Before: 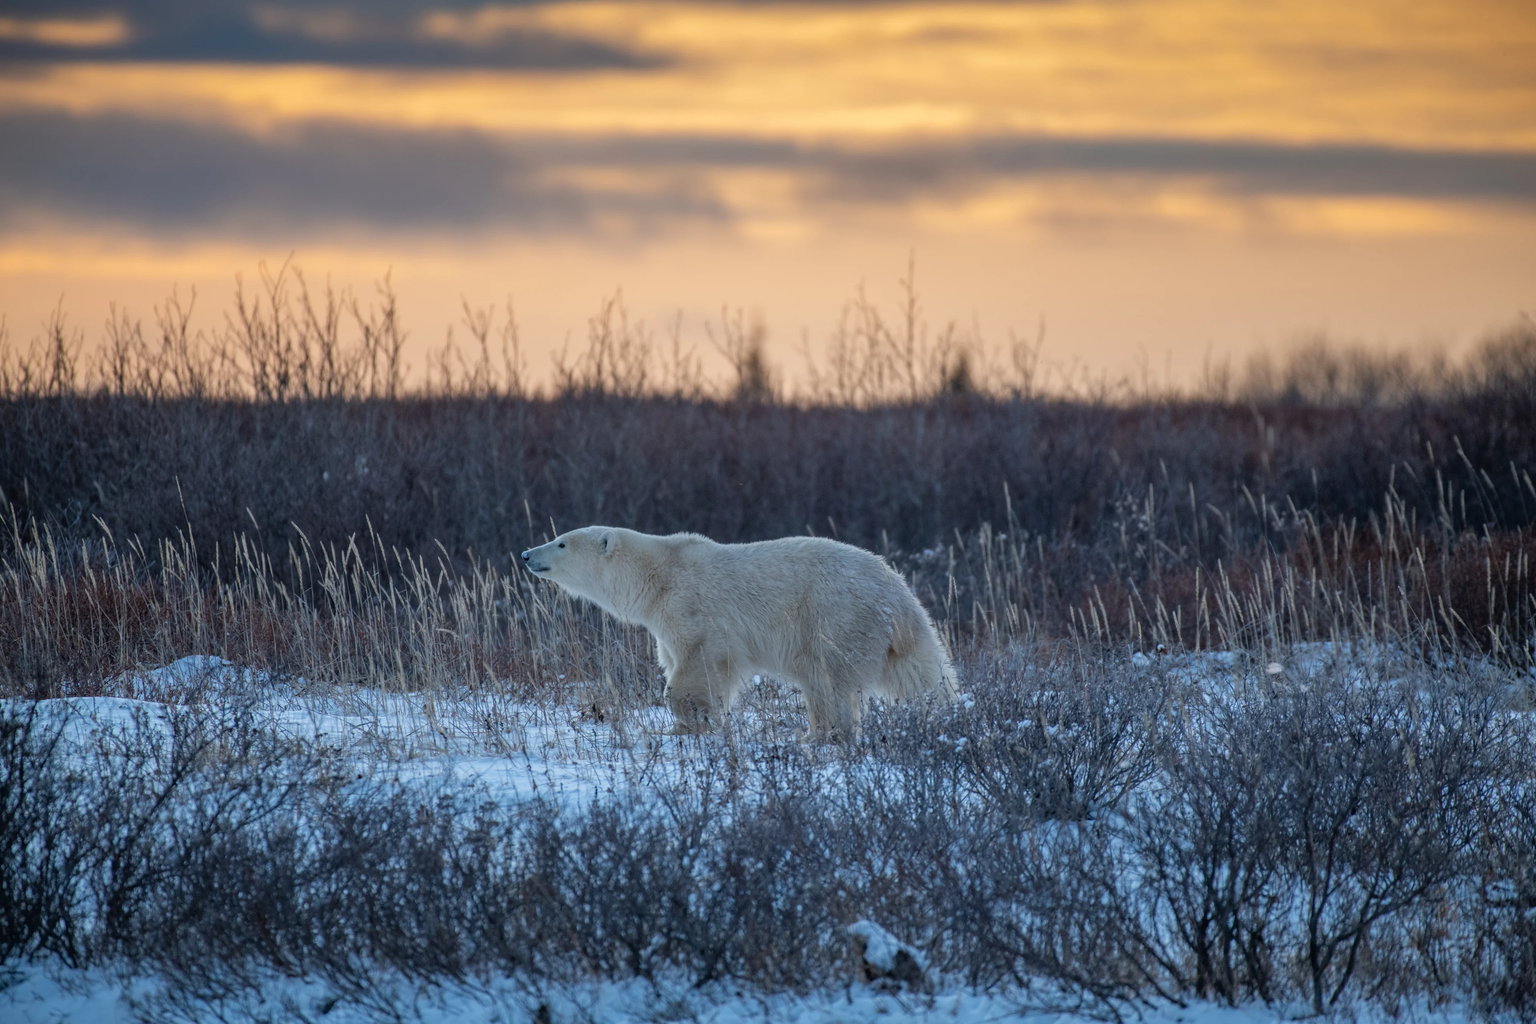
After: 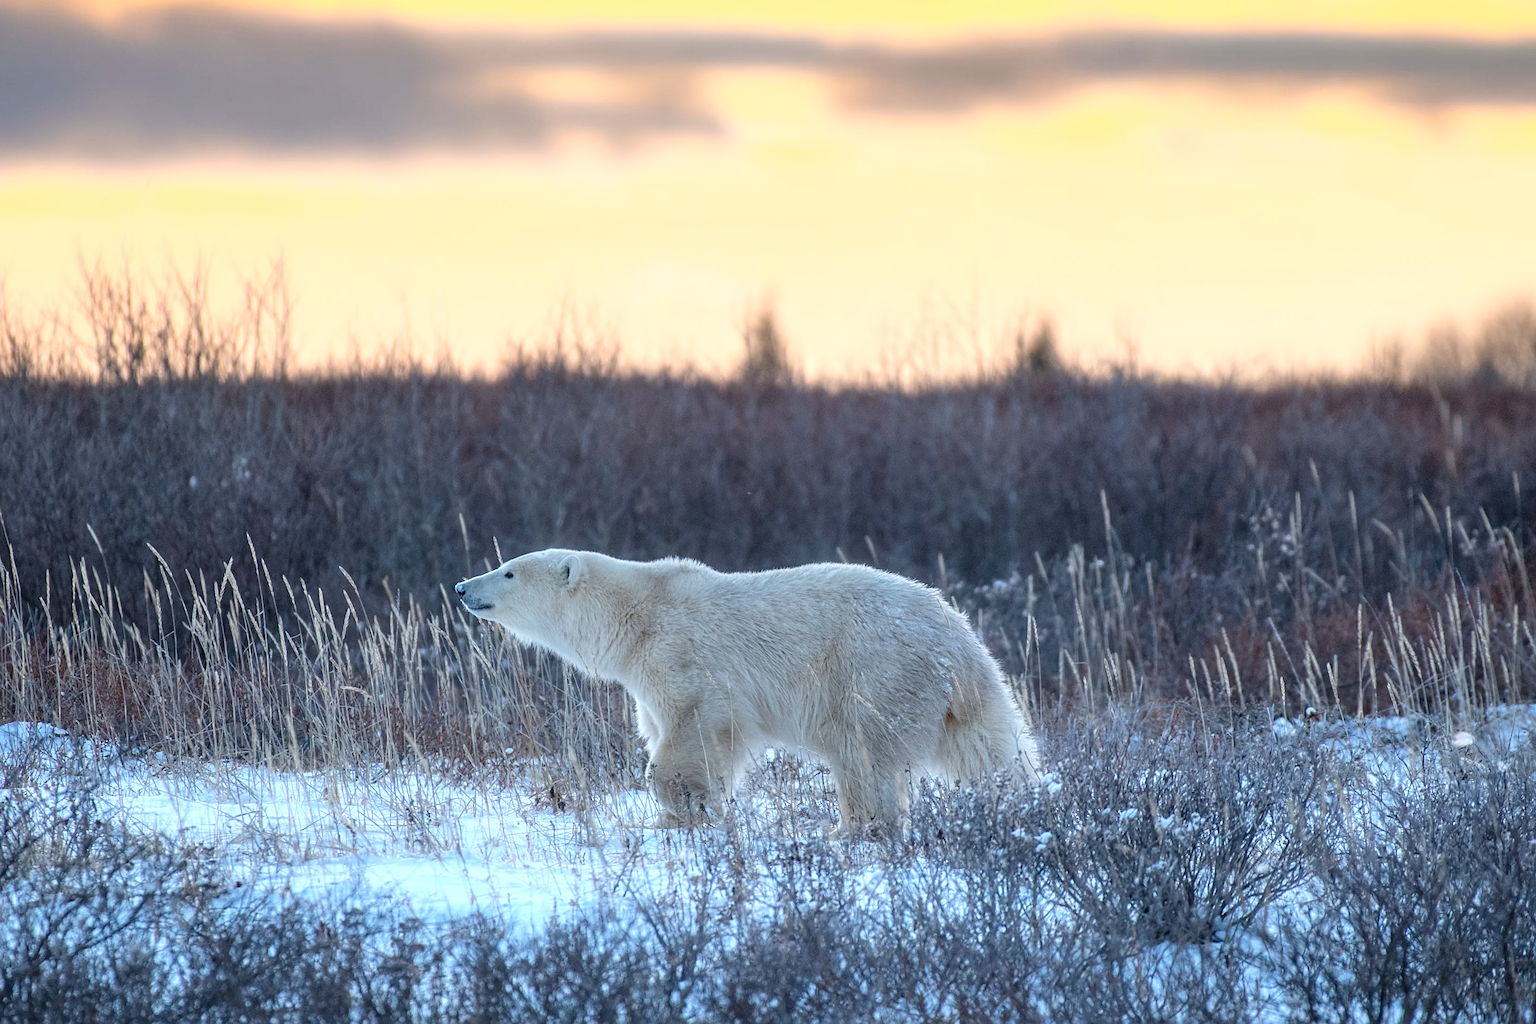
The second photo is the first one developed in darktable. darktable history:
crop and rotate: left 11.831%, top 11.346%, right 13.429%, bottom 13.899%
exposure: exposure 0.785 EV, compensate highlight preservation false
bloom: size 5%, threshold 95%, strength 15%
sharpen: on, module defaults
